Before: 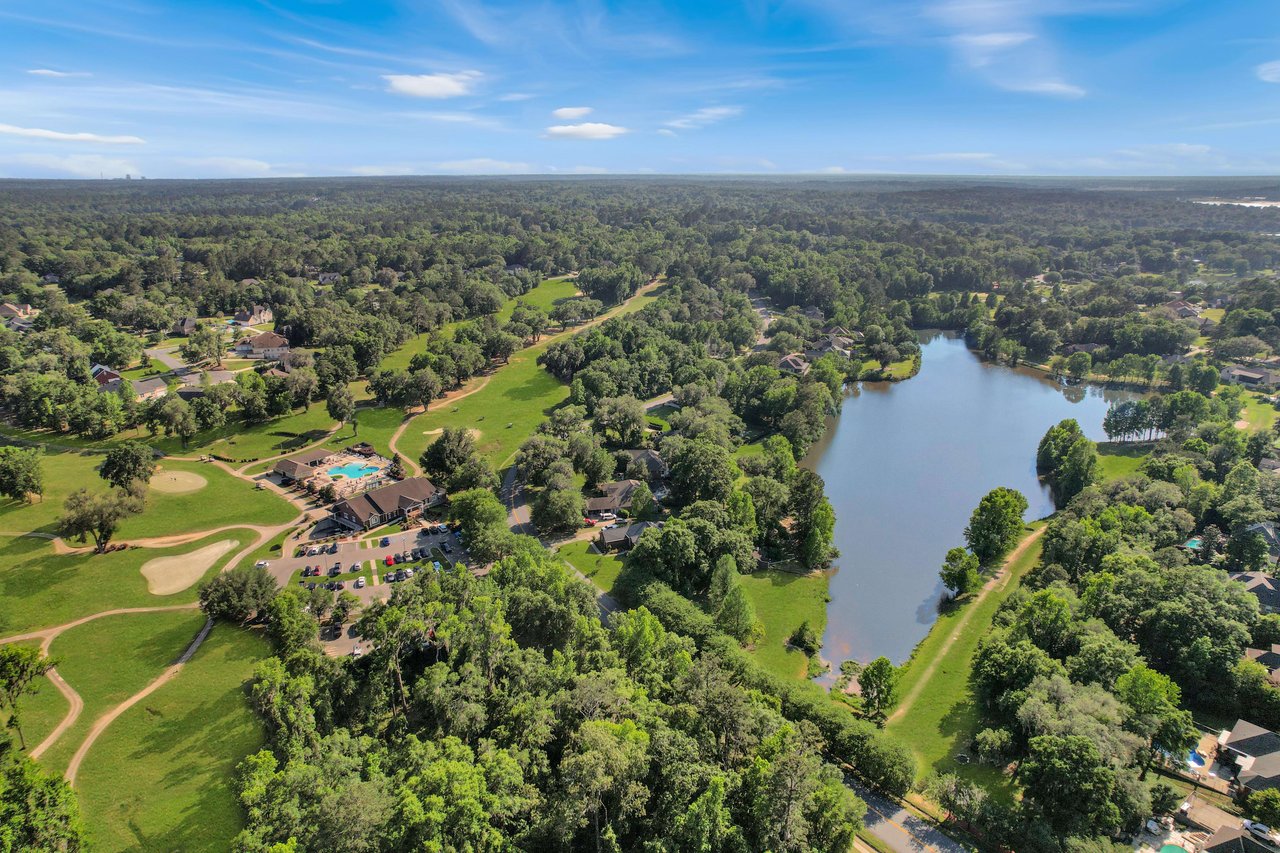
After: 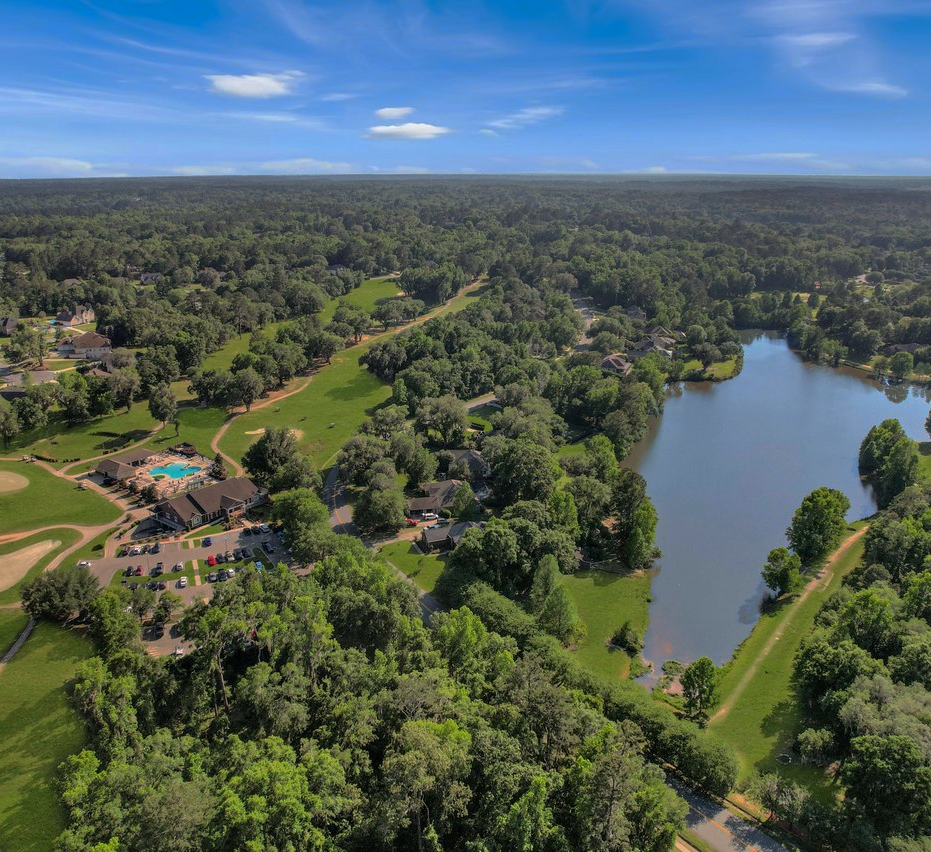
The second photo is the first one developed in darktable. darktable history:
crop: left 13.919%, right 13.317%
base curve: curves: ch0 [(0, 0) (0.595, 0.418) (1, 1)], preserve colors none
